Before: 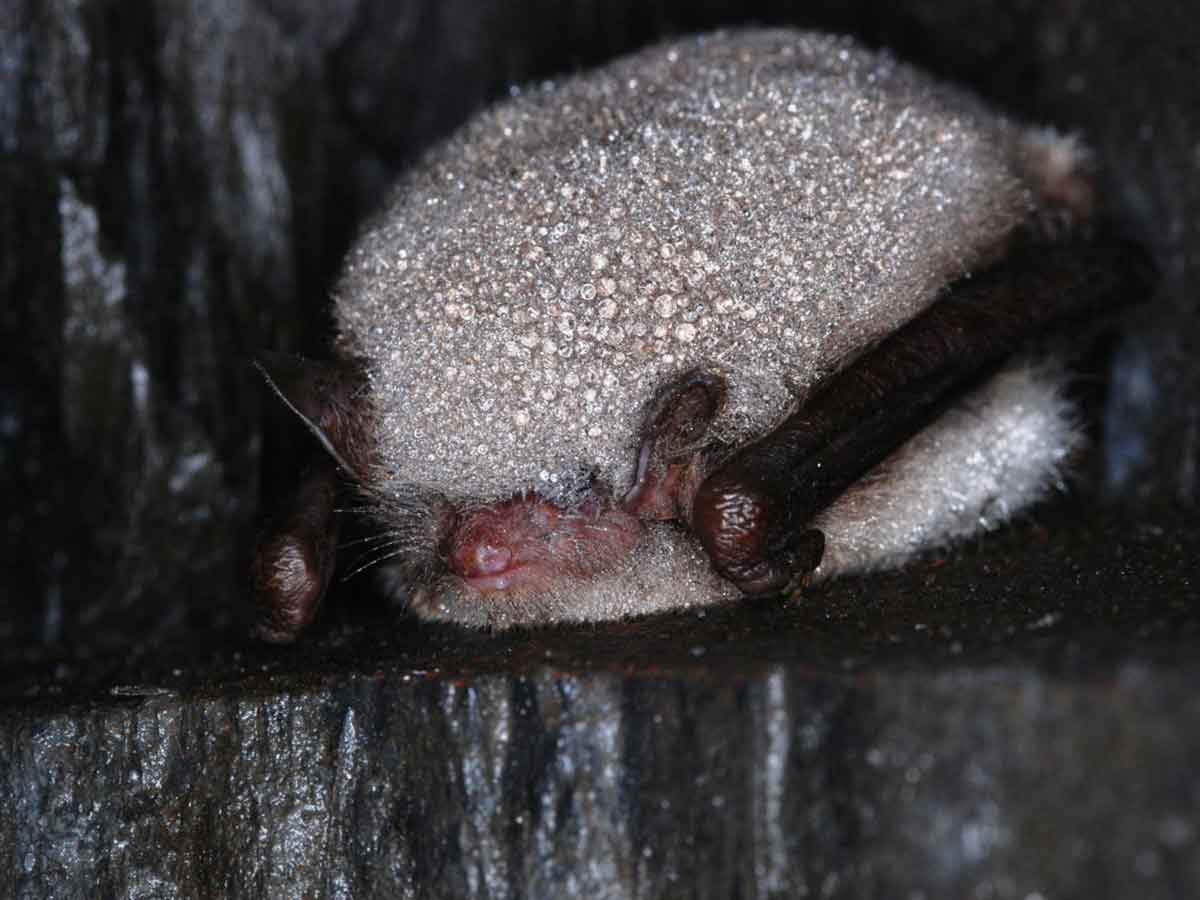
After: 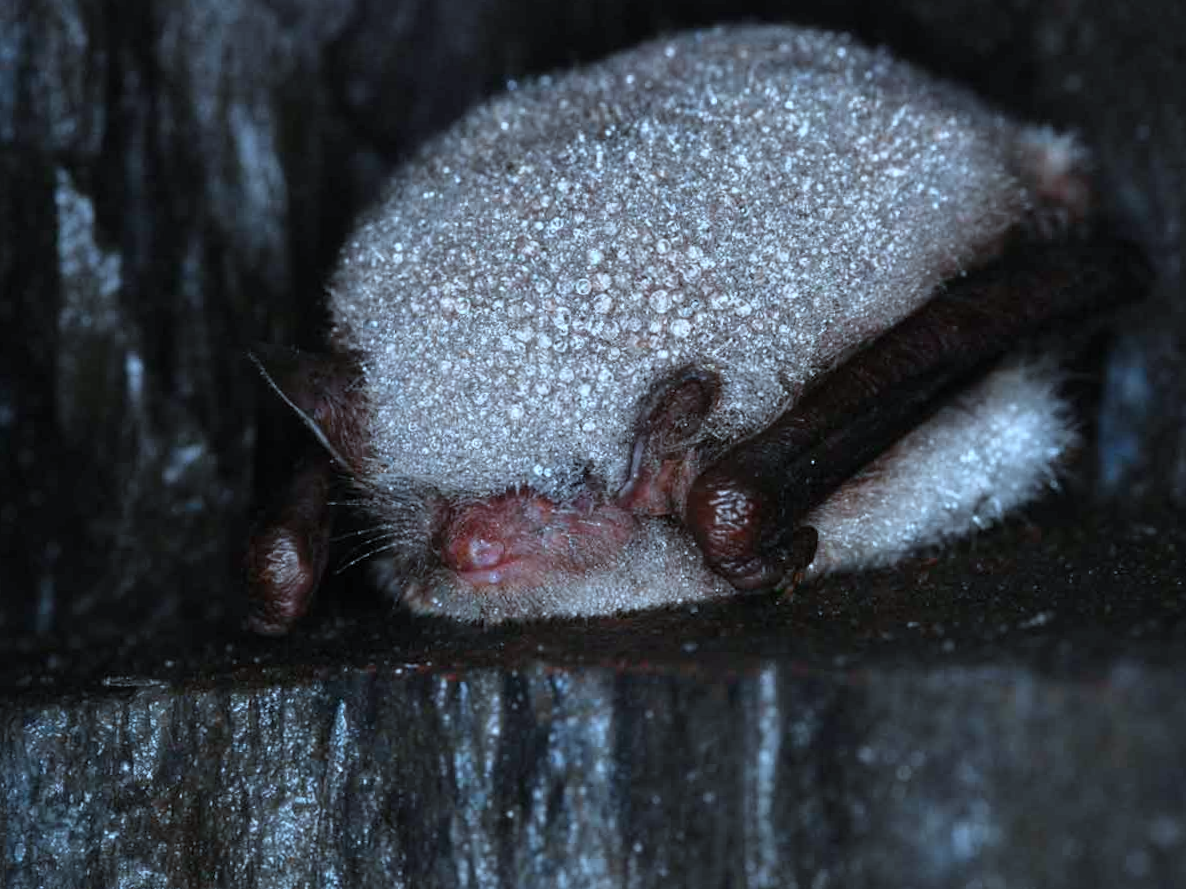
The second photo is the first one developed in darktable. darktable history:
crop and rotate: angle -0.5°
color correction: highlights a* -9.73, highlights b* -21.22
